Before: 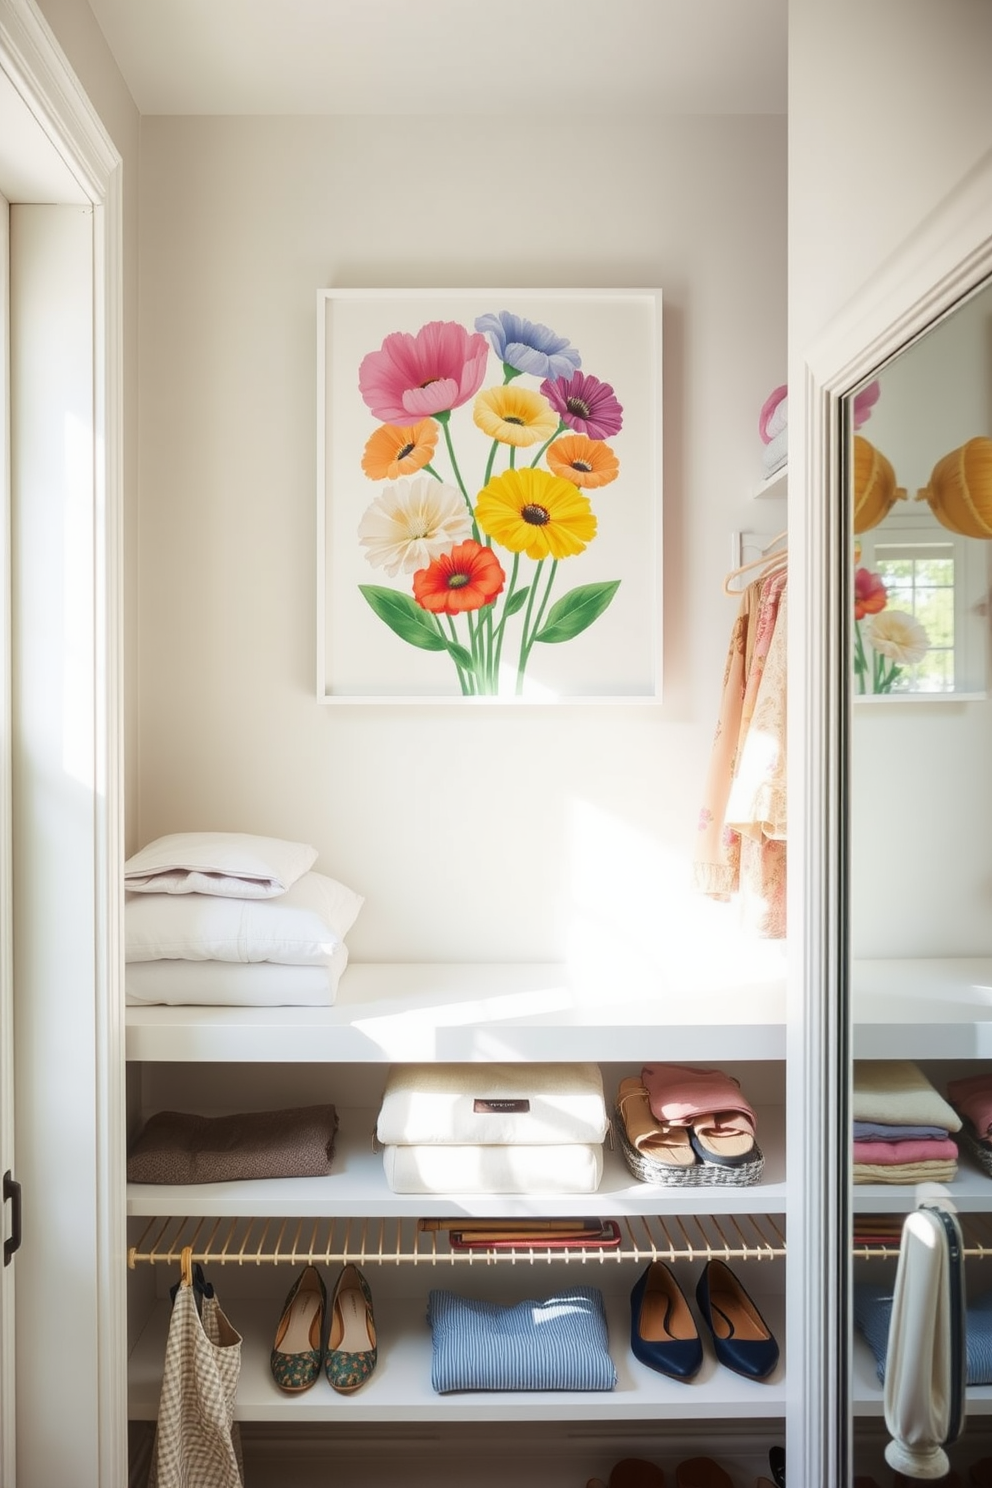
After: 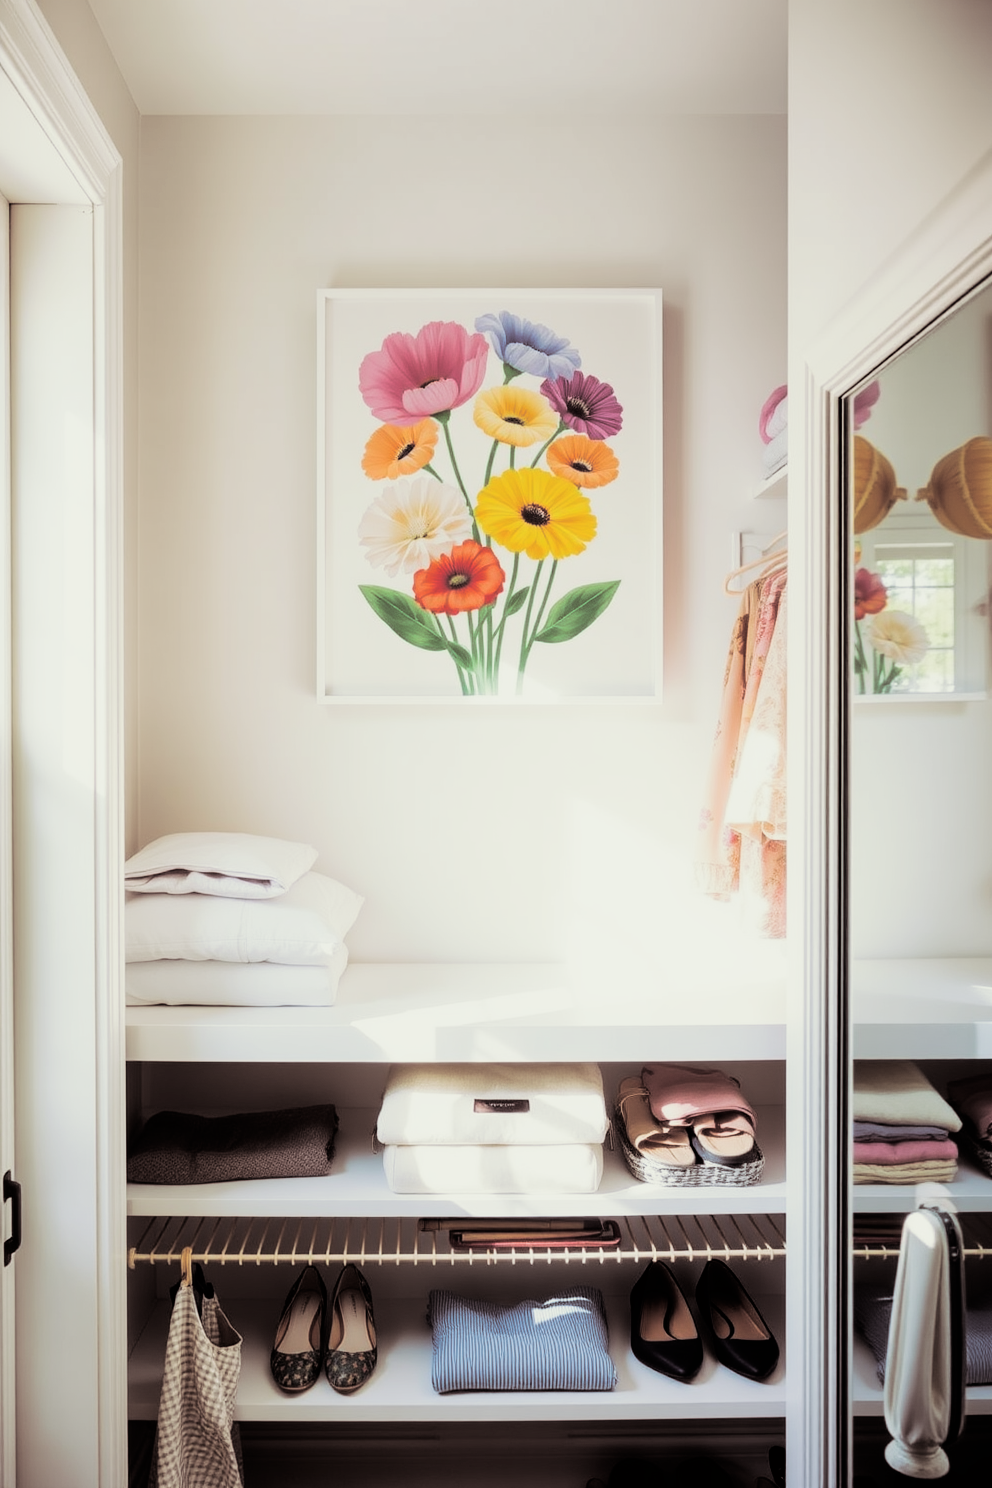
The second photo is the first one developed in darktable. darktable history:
split-toning: shadows › saturation 0.2
filmic rgb: black relative exposure -5 EV, white relative exposure 3.5 EV, hardness 3.19, contrast 1.4, highlights saturation mix -50%
